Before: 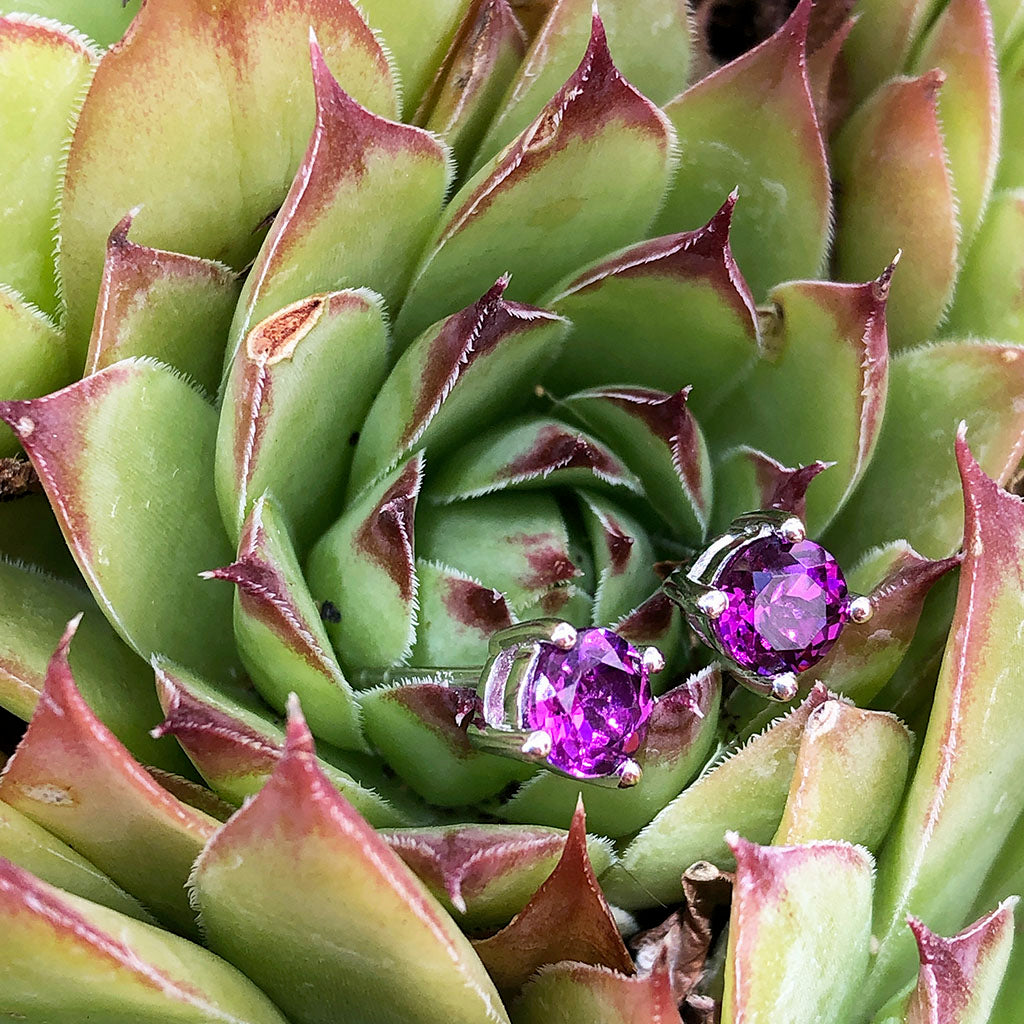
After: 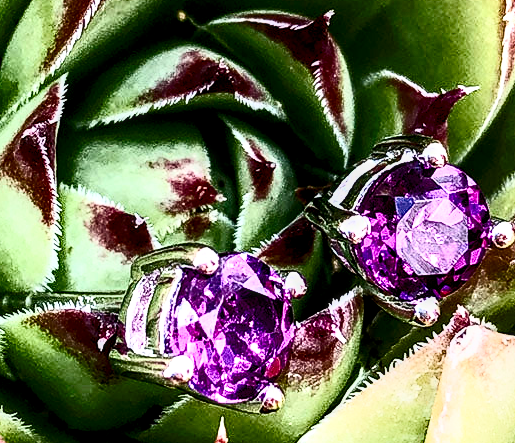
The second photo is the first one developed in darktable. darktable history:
shadows and highlights: shadows 25, highlights -25
crop: left 35.03%, top 36.625%, right 14.663%, bottom 20.057%
filmic rgb: black relative exposure -7.92 EV, white relative exposure 4.13 EV, threshold 3 EV, hardness 4.02, latitude 51.22%, contrast 1.013, shadows ↔ highlights balance 5.35%, color science v5 (2021), contrast in shadows safe, contrast in highlights safe, enable highlight reconstruction true
contrast brightness saturation: contrast 0.93, brightness 0.2
color balance rgb: perceptual saturation grading › global saturation 20%, perceptual saturation grading › highlights -25%, perceptual saturation grading › shadows 50%
local contrast: detail 160%
